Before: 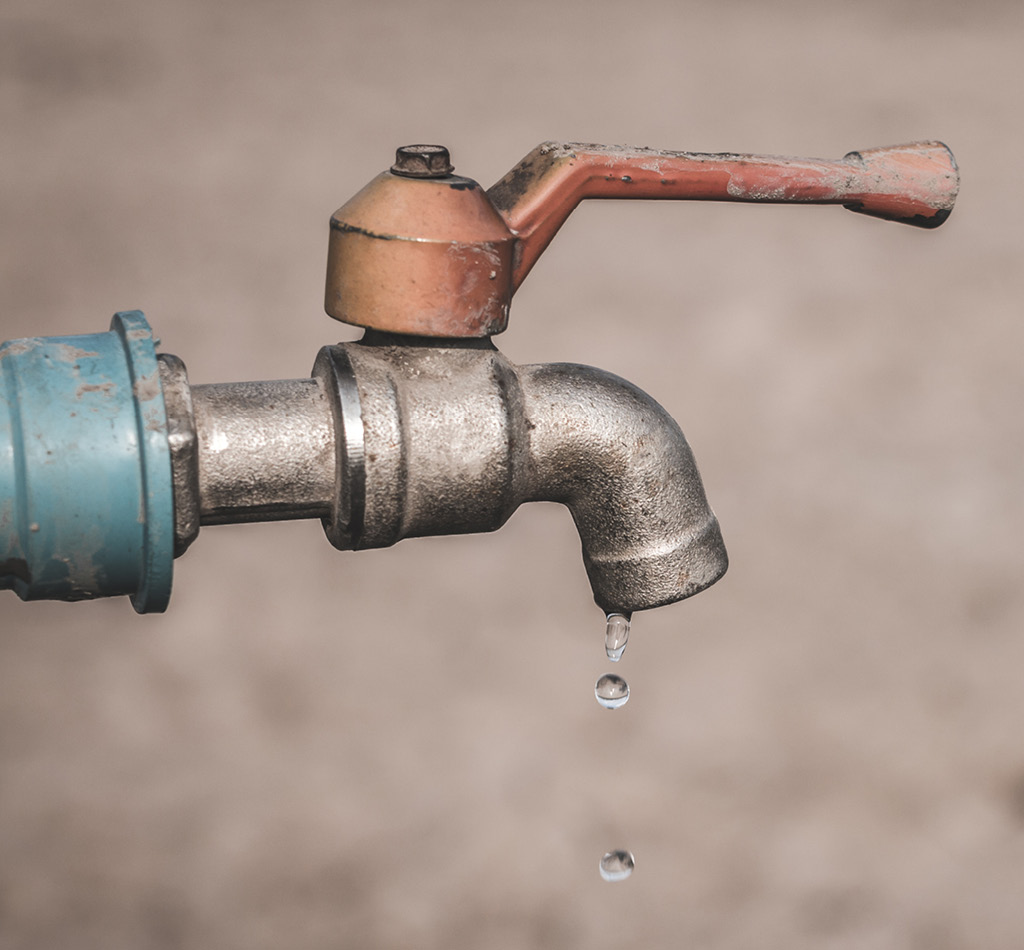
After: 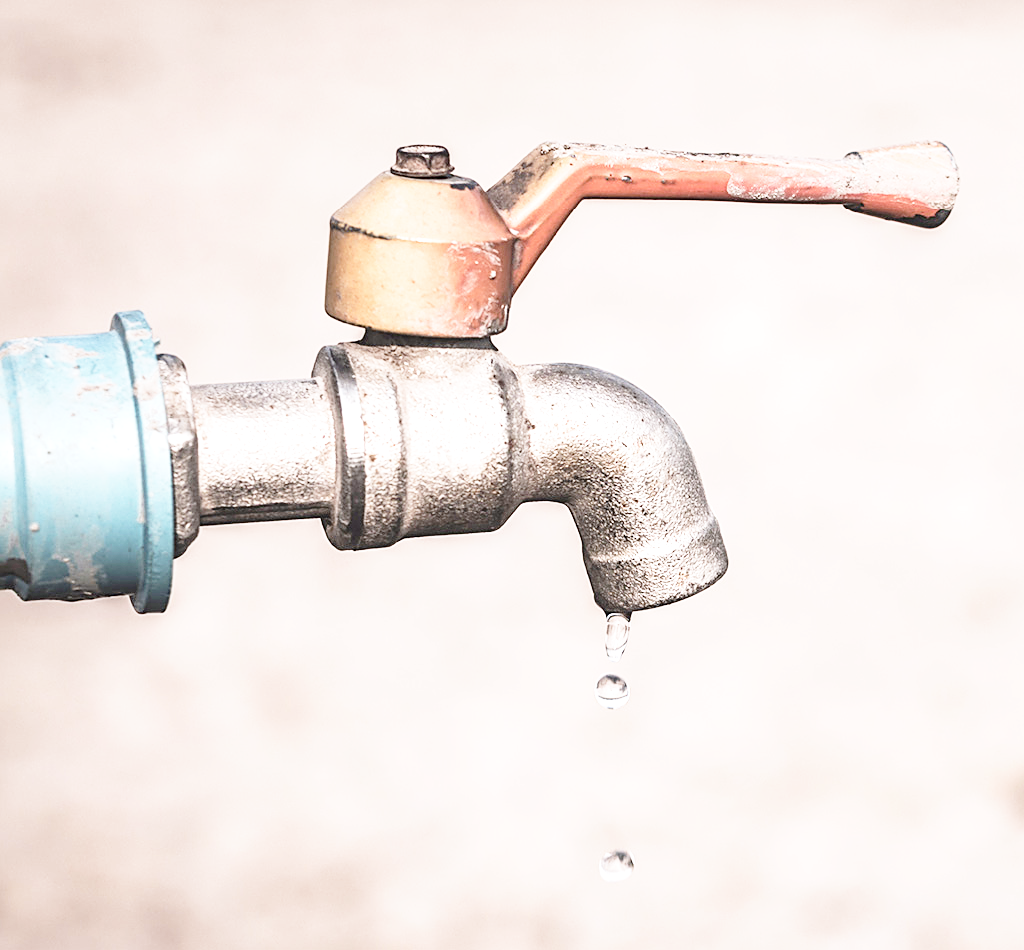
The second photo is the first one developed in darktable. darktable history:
exposure: exposure 0.669 EV, compensate highlight preservation false
white balance: red 1.009, blue 1.027
sharpen: on, module defaults
base curve: curves: ch0 [(0, 0) (0.028, 0.03) (0.105, 0.232) (0.387, 0.748) (0.754, 0.968) (1, 1)], fusion 1, exposure shift 0.576, preserve colors none
